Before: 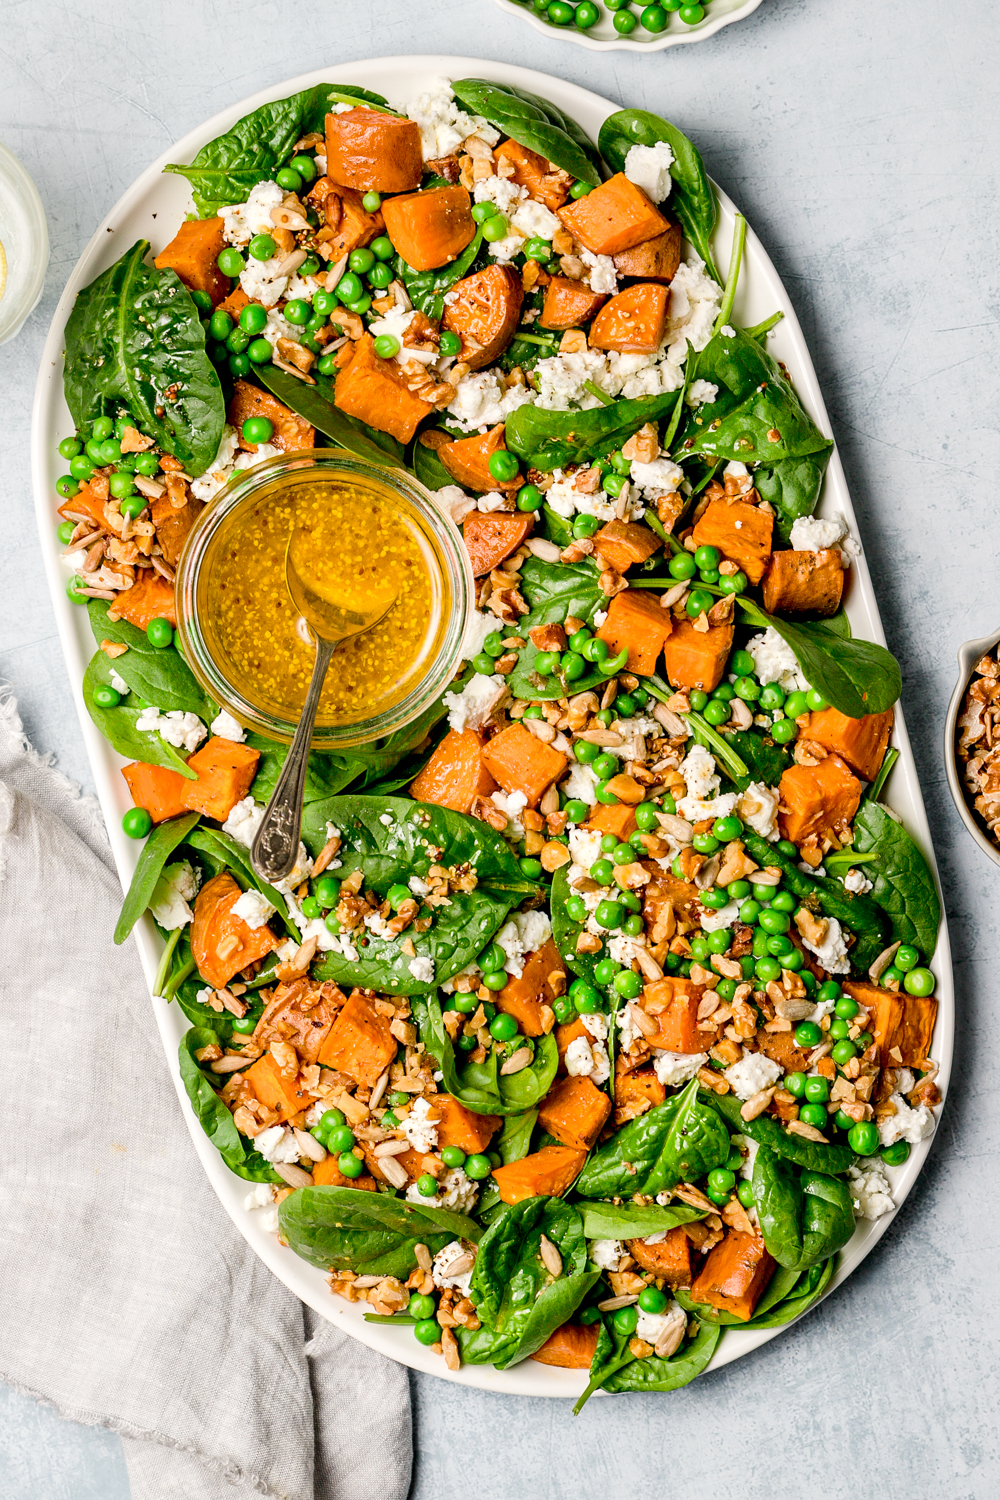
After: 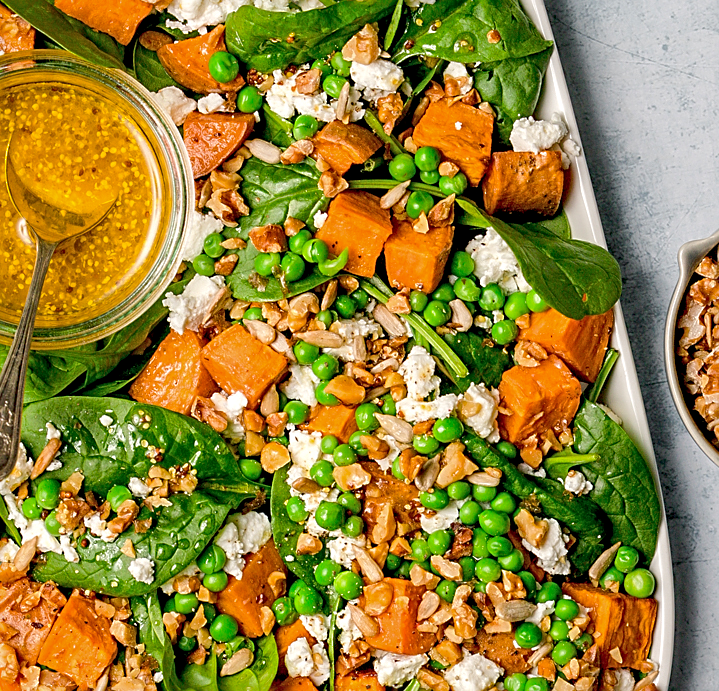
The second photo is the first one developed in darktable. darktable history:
crop and rotate: left 28.095%, top 26.609%, bottom 27.32%
sharpen: on, module defaults
shadows and highlights: on, module defaults
local contrast: highlights 106%, shadows 98%, detail 120%, midtone range 0.2
